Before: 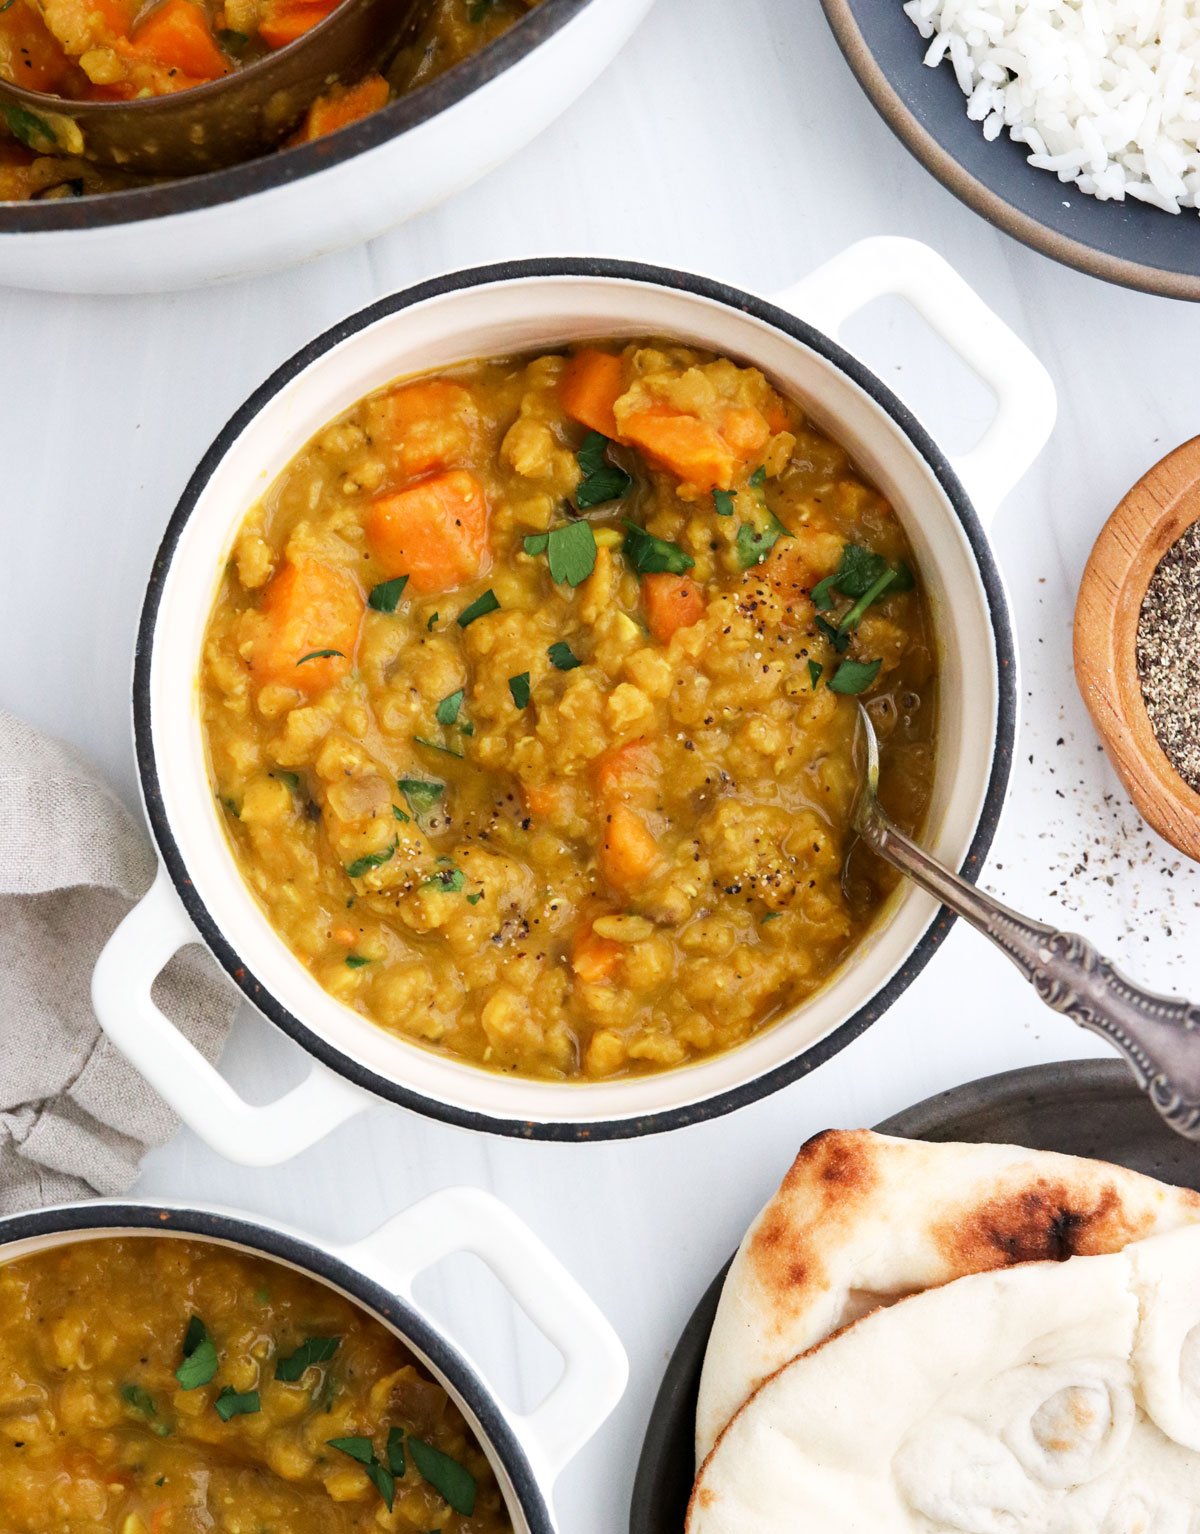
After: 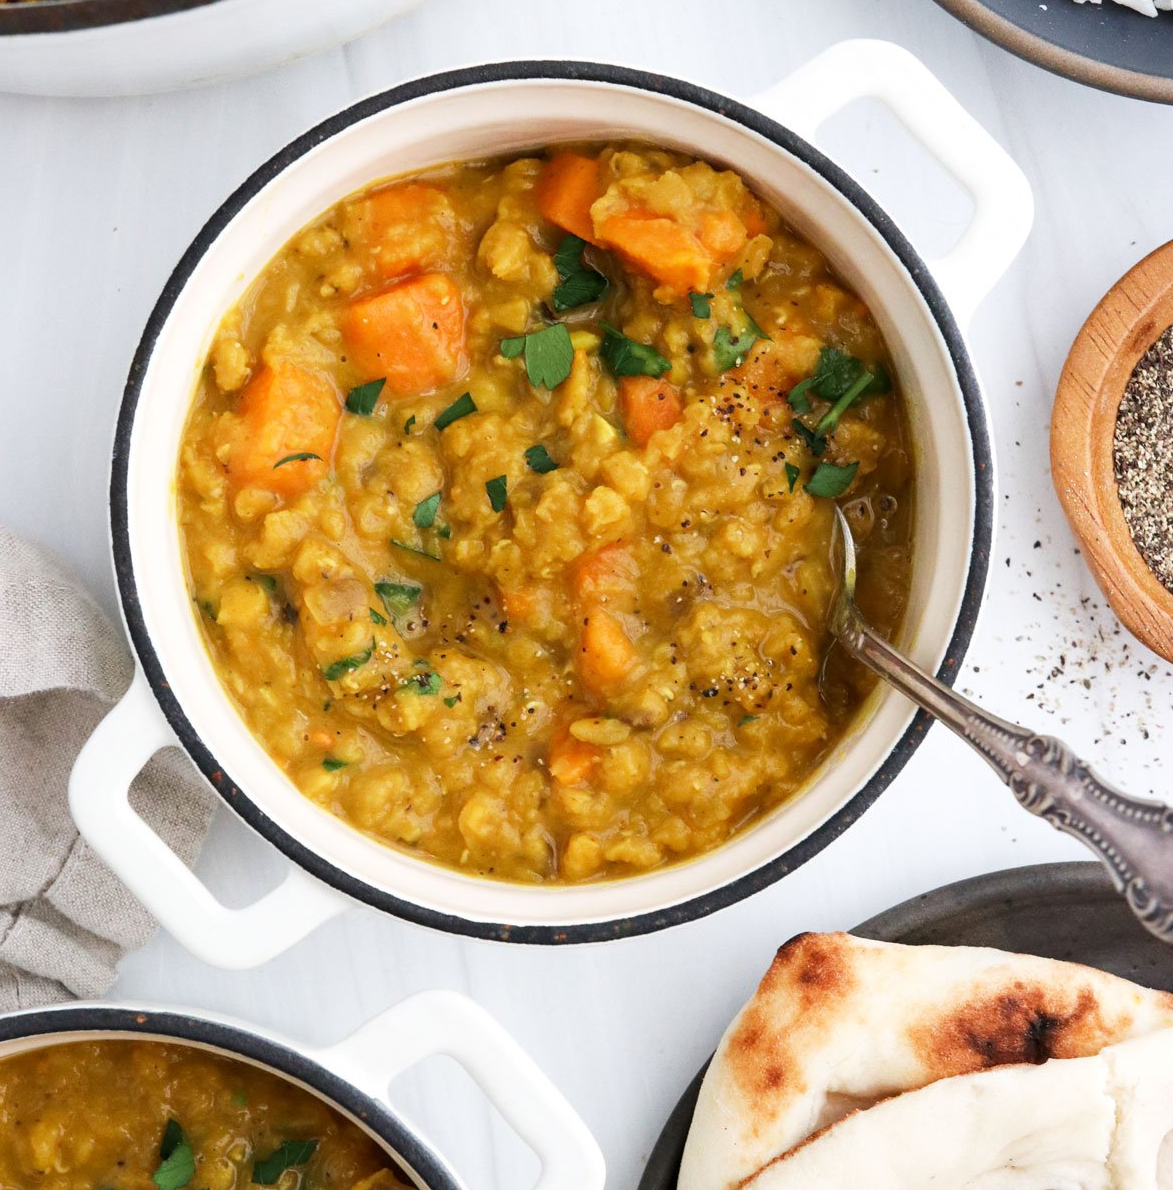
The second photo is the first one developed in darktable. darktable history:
crop and rotate: left 1.923%, top 12.865%, right 0.294%, bottom 9.499%
